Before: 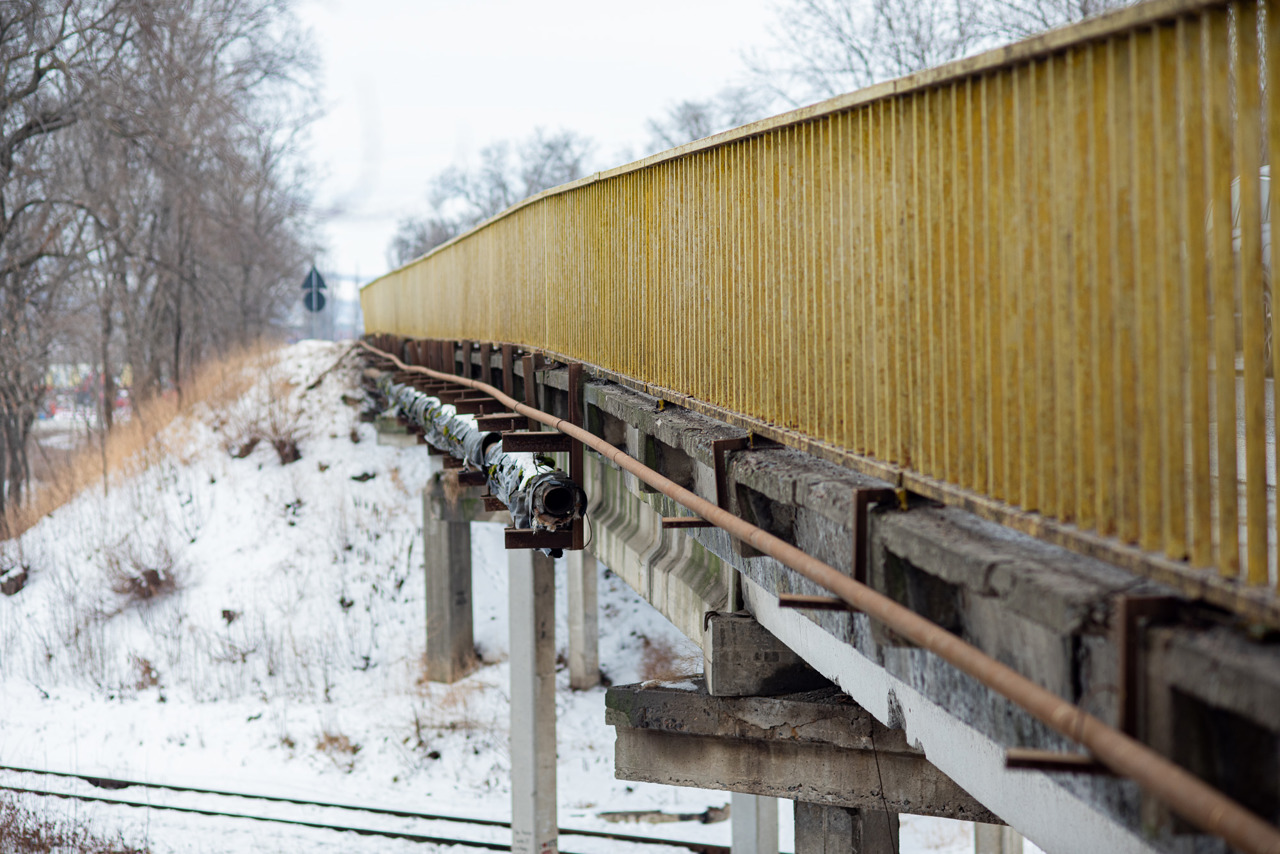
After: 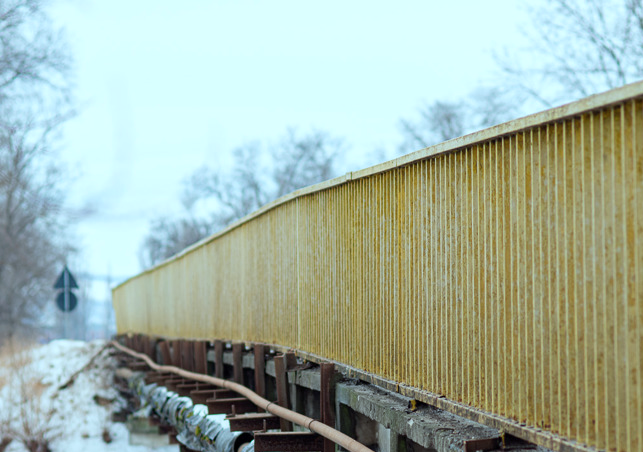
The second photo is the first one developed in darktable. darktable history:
color correction: highlights a* -9.89, highlights b* -10.13
crop: left 19.419%, right 30.293%, bottom 47.019%
